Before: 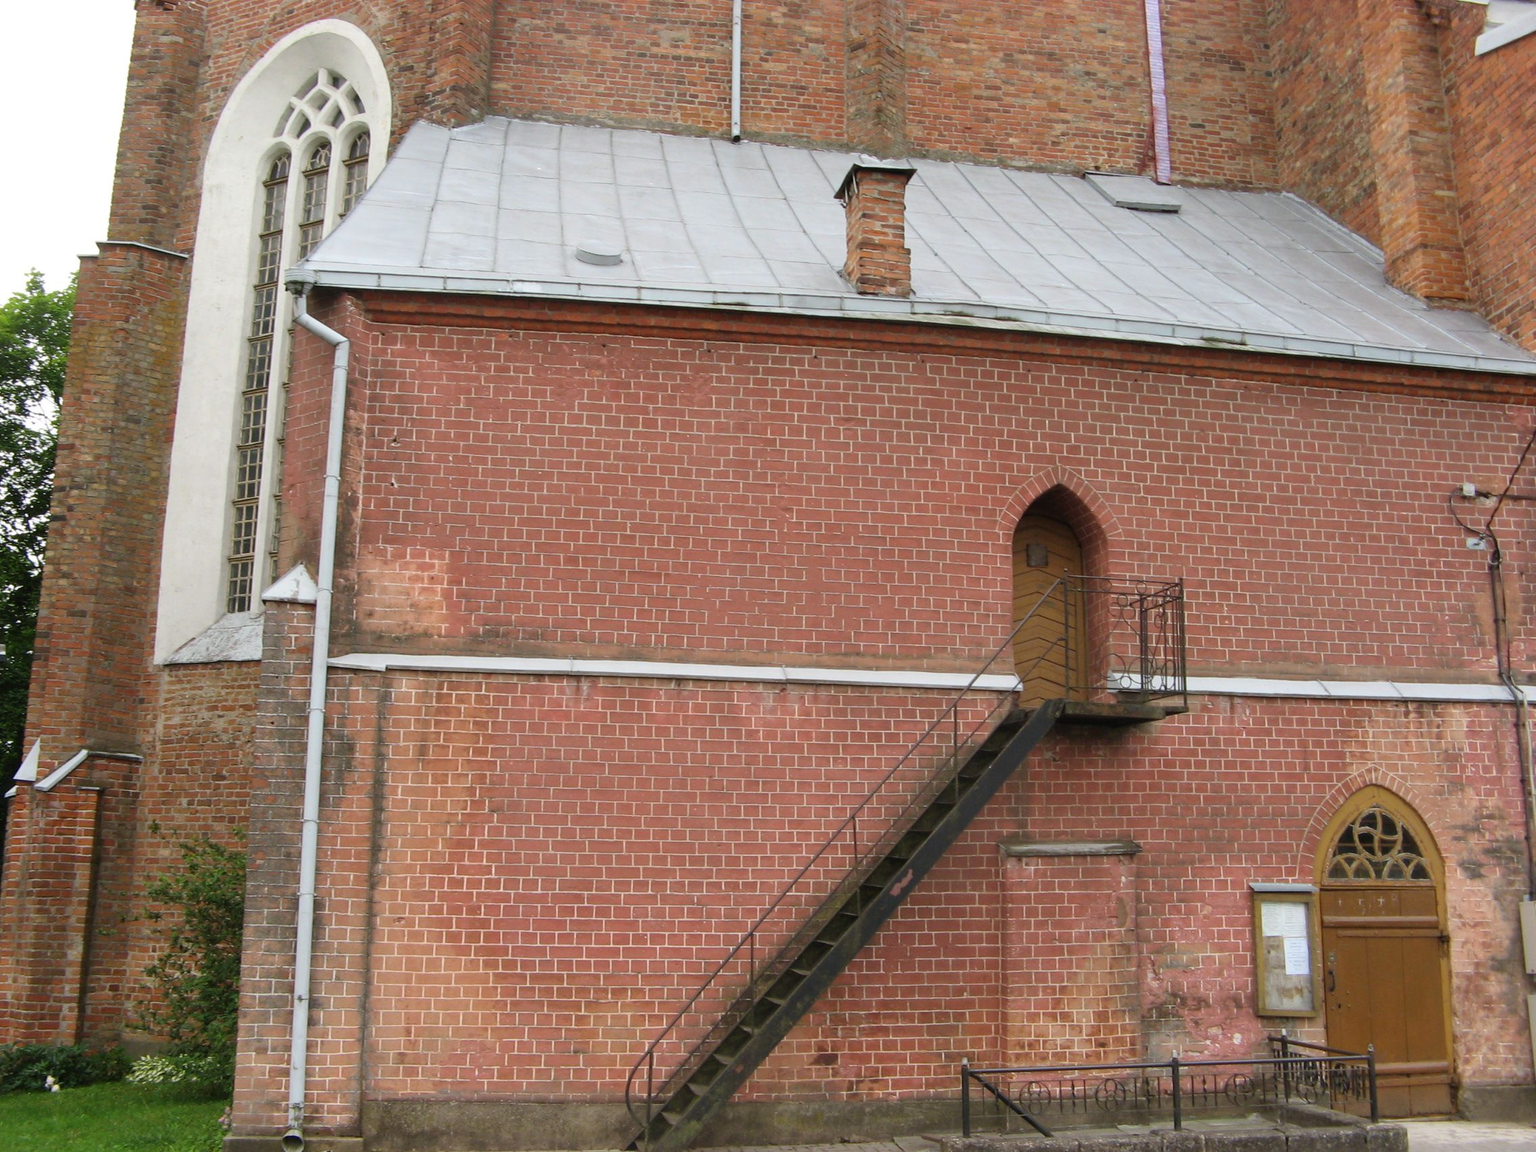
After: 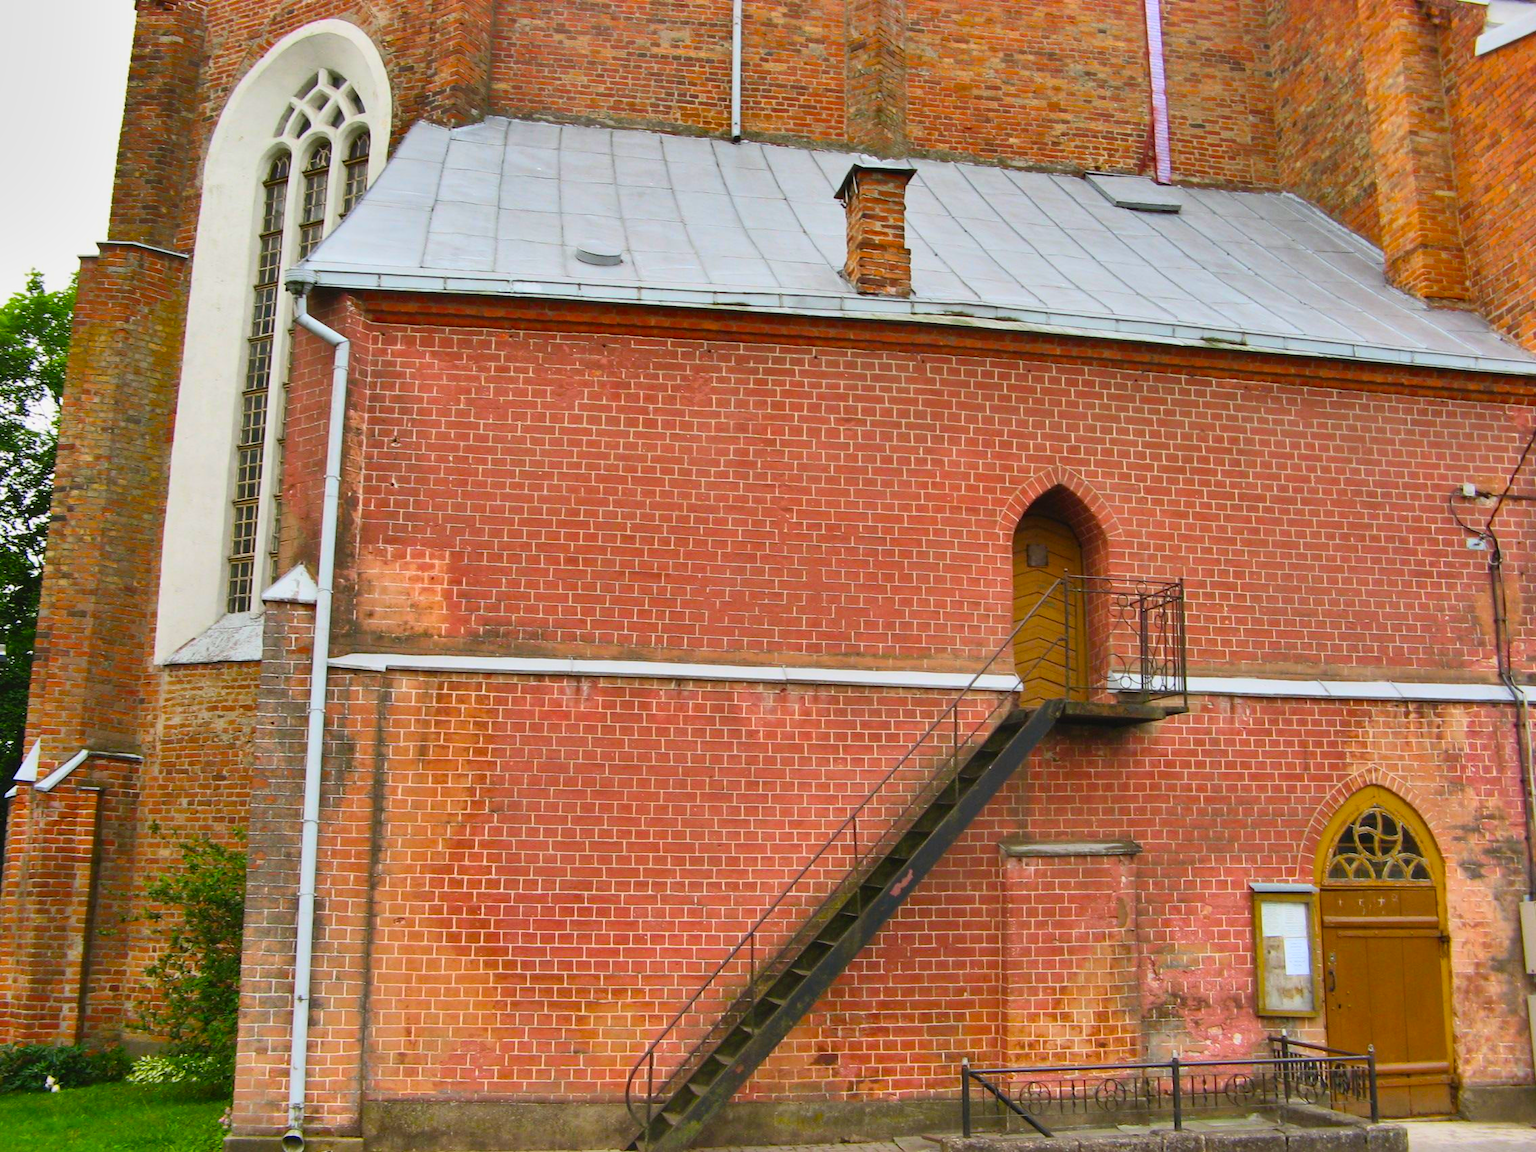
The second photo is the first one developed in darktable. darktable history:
shadows and highlights: white point adjustment -3.64, highlights -63.34, highlights color adjustment 42%, soften with gaussian
white balance: emerald 1
color balance rgb: linear chroma grading › global chroma 15%, perceptual saturation grading › global saturation 30%
contrast brightness saturation: contrast 0.2, brightness 0.16, saturation 0.22
